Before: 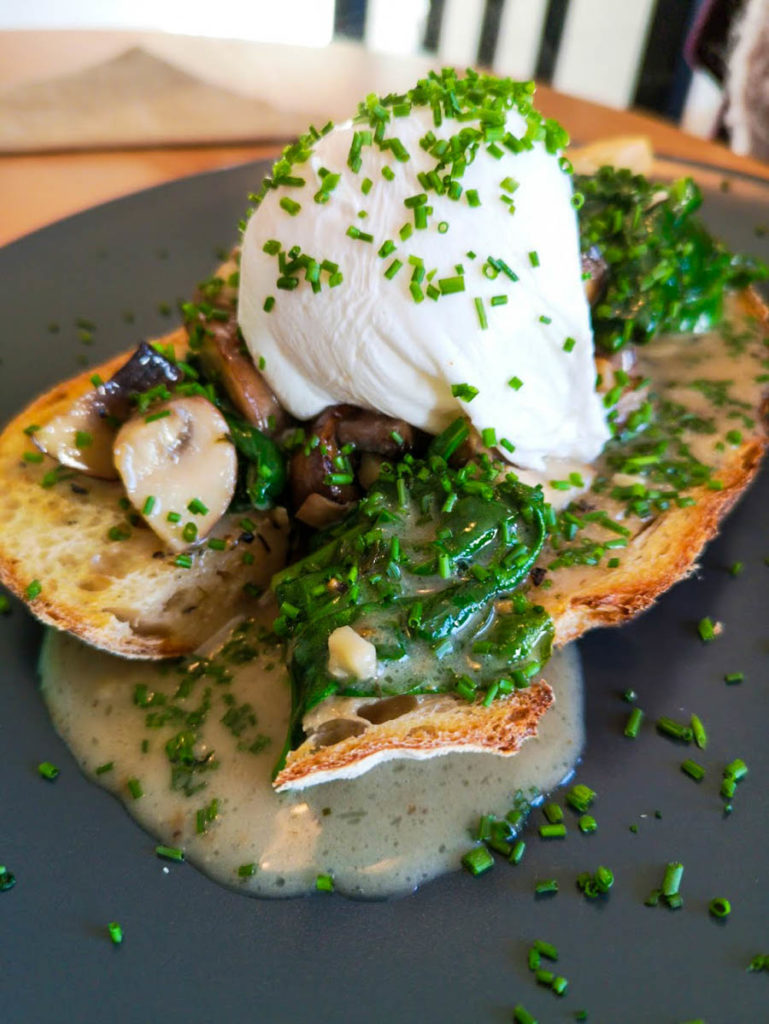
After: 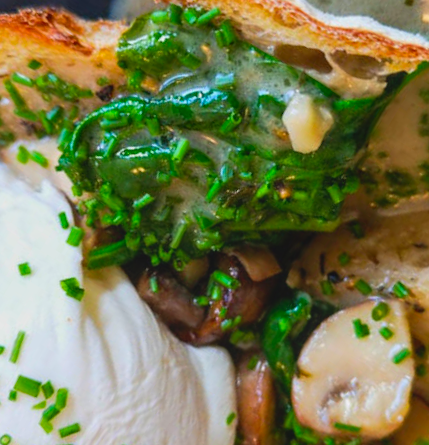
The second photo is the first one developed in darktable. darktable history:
contrast brightness saturation: contrast -0.175, saturation 0.19
local contrast: on, module defaults
crop and rotate: angle 148.58°, left 9.103%, top 15.597%, right 4.55%, bottom 17.124%
